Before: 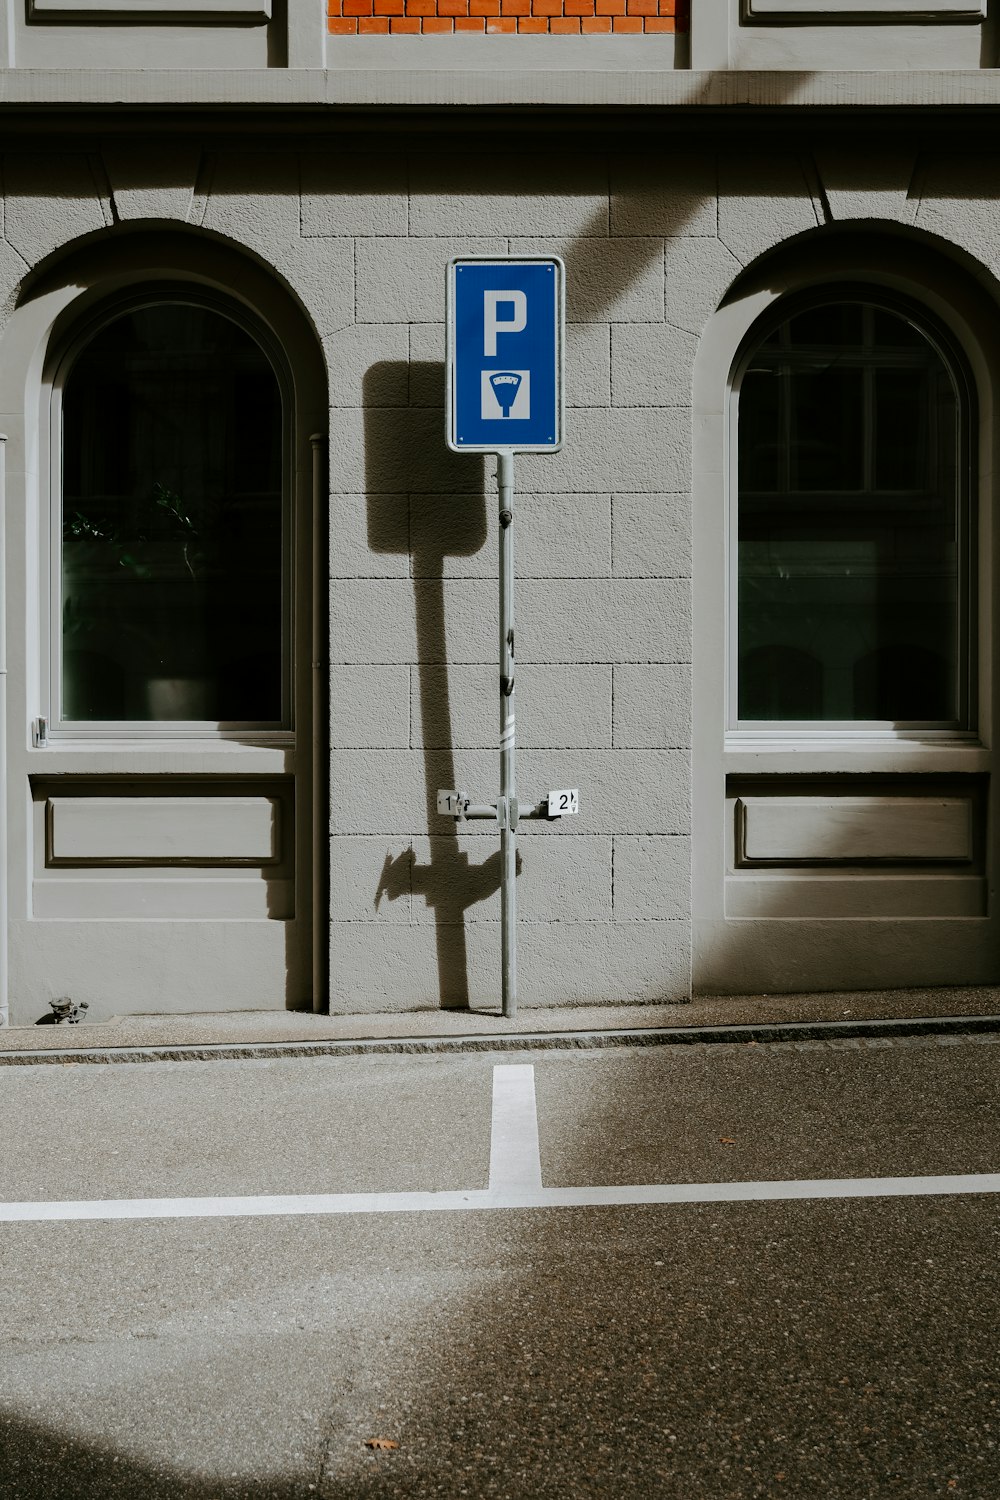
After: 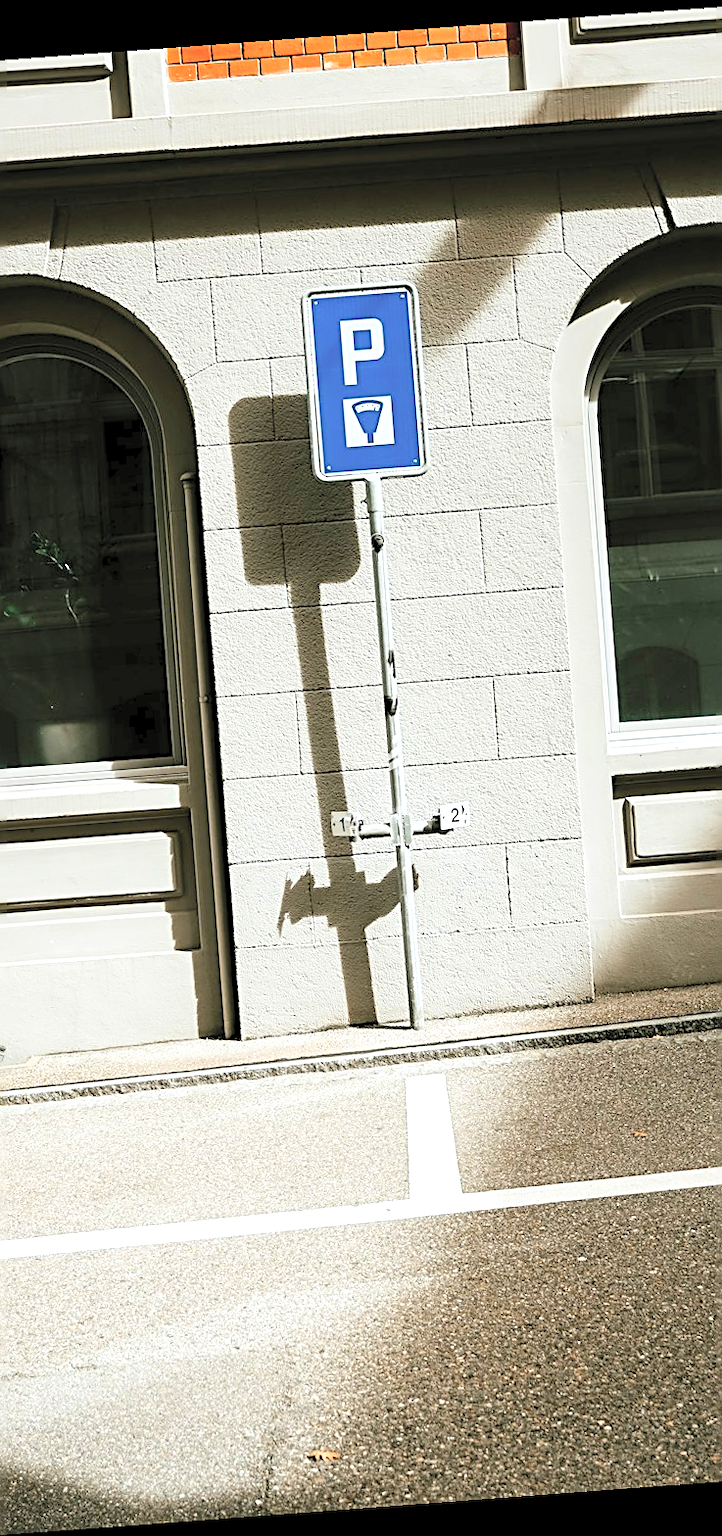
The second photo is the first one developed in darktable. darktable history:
sharpen: radius 2.584, amount 0.688
contrast brightness saturation: brightness 0.28
crop and rotate: left 14.292%, right 19.041%
rotate and perspective: rotation -4.25°, automatic cropping off
tone equalizer: on, module defaults
color balance rgb: on, module defaults
exposure: exposure 1.16 EV, compensate exposure bias true, compensate highlight preservation false
